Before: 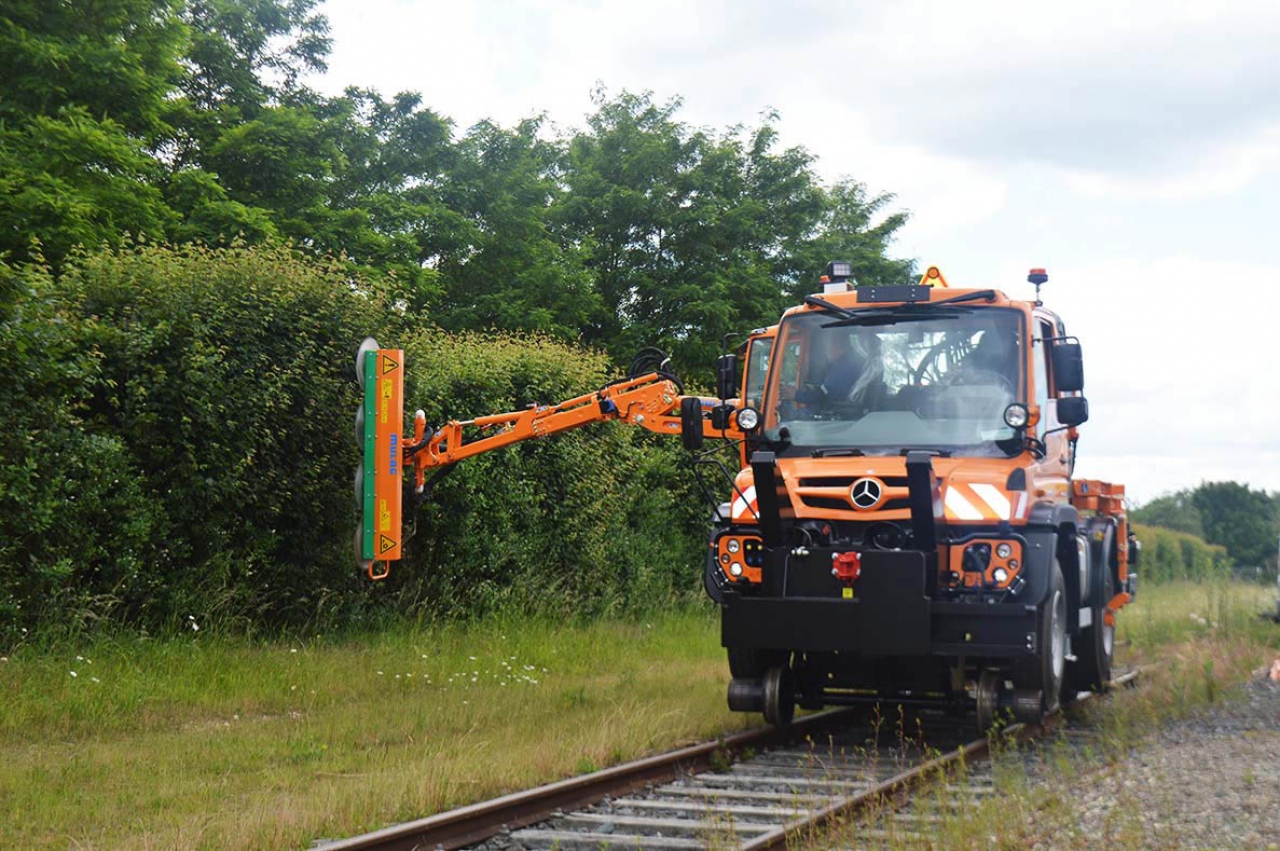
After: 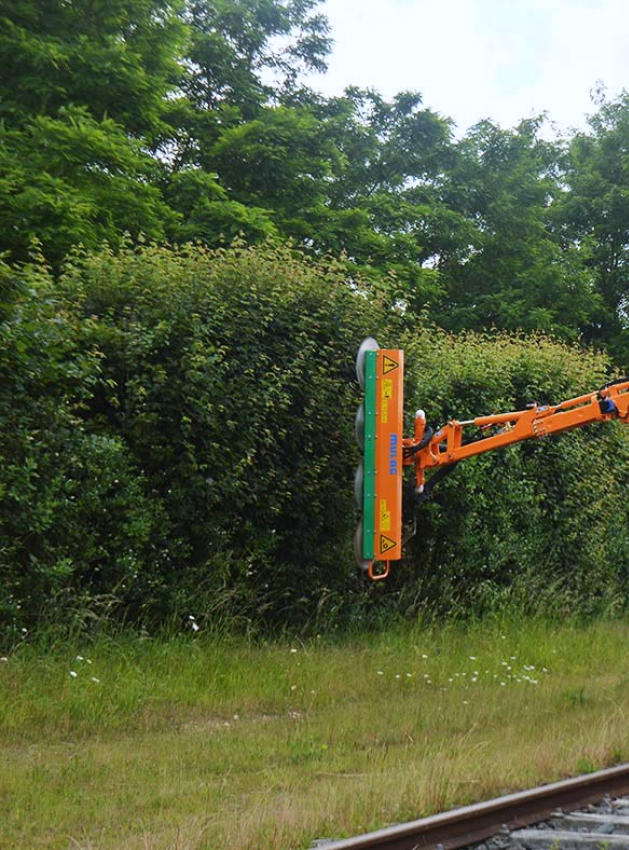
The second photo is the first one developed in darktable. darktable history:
crop and rotate: left 0%, top 0%, right 50.845%
white balance: red 0.967, blue 1.049
